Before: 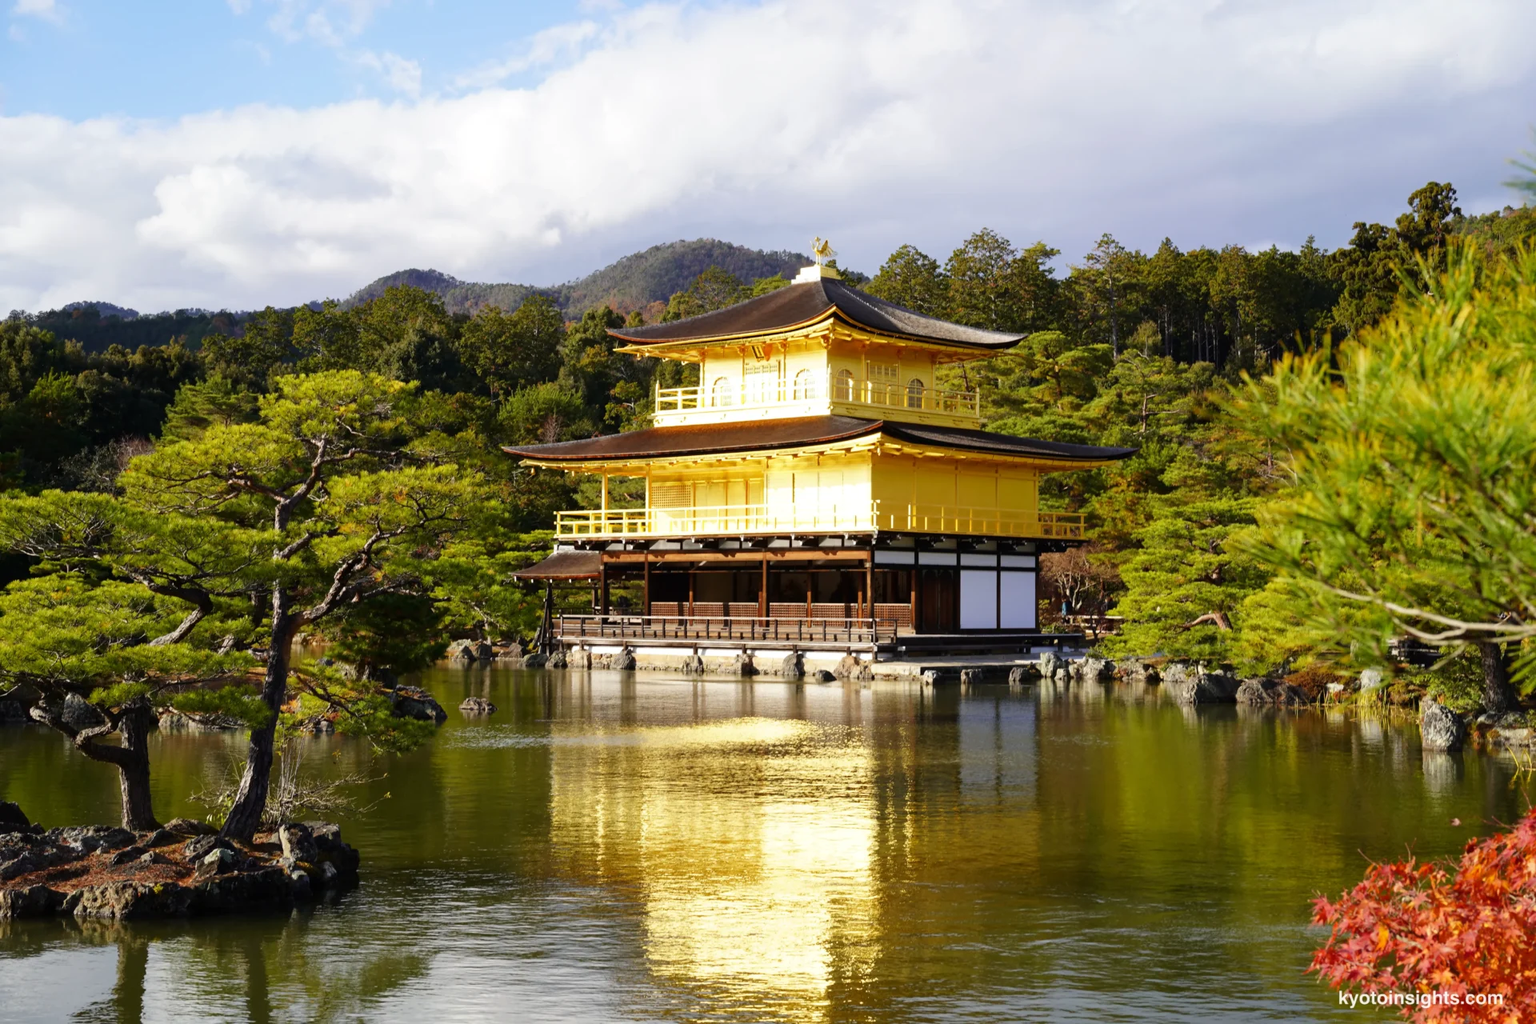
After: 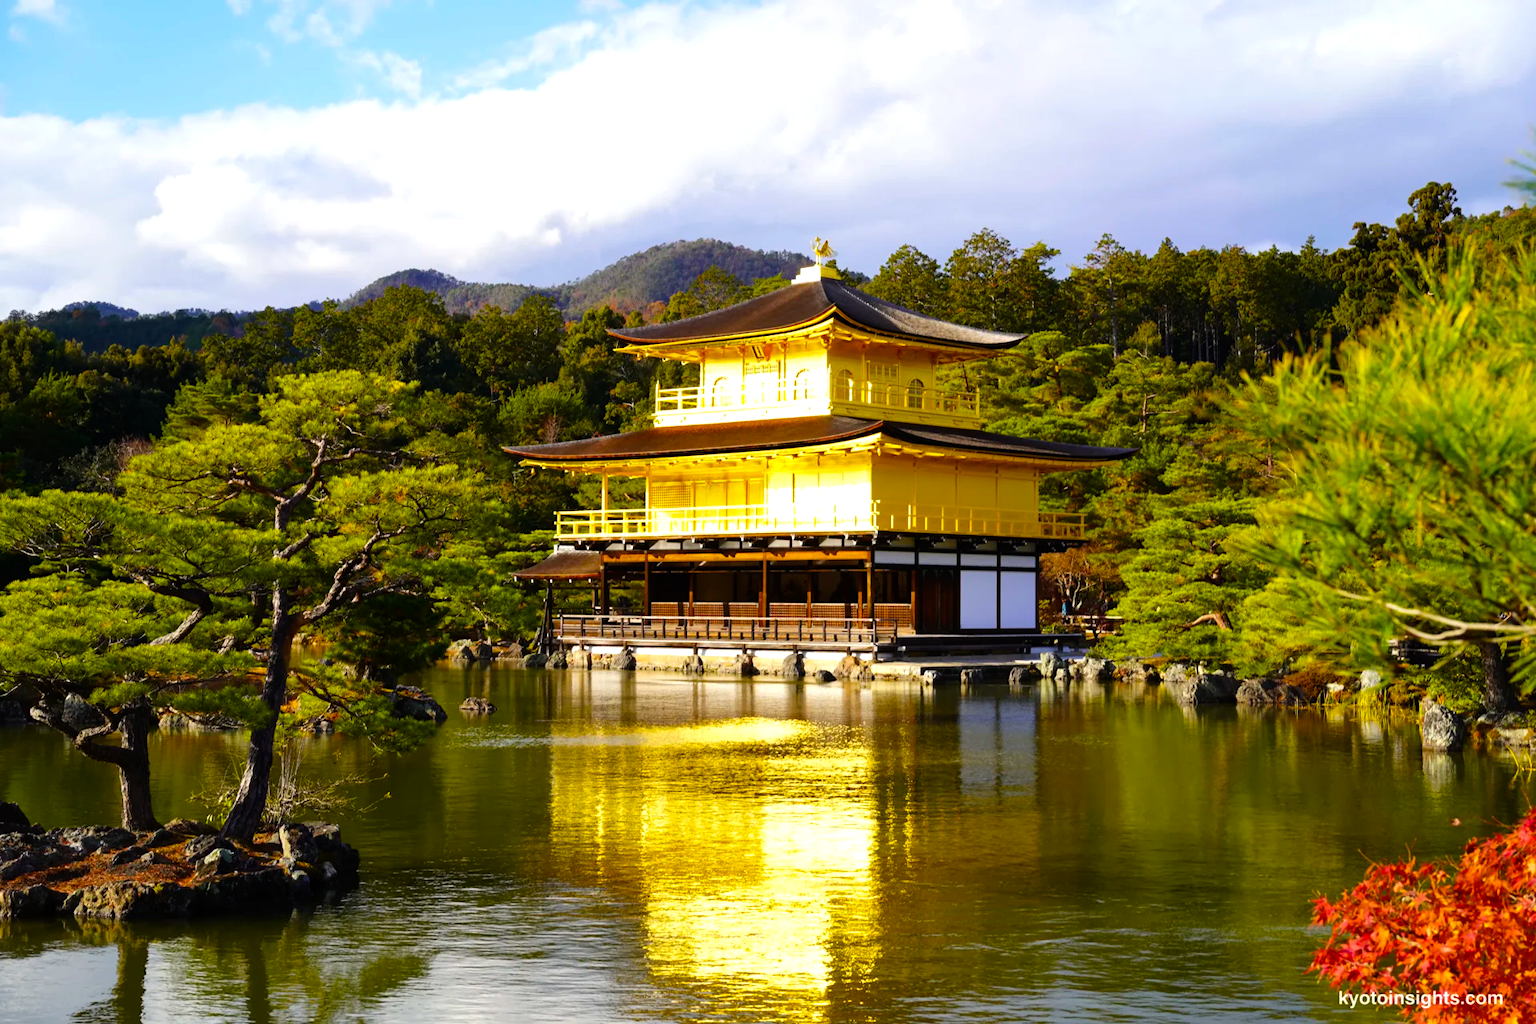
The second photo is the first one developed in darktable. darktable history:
color balance: contrast 10%
color balance rgb: linear chroma grading › global chroma 15%, perceptual saturation grading › global saturation 30%
